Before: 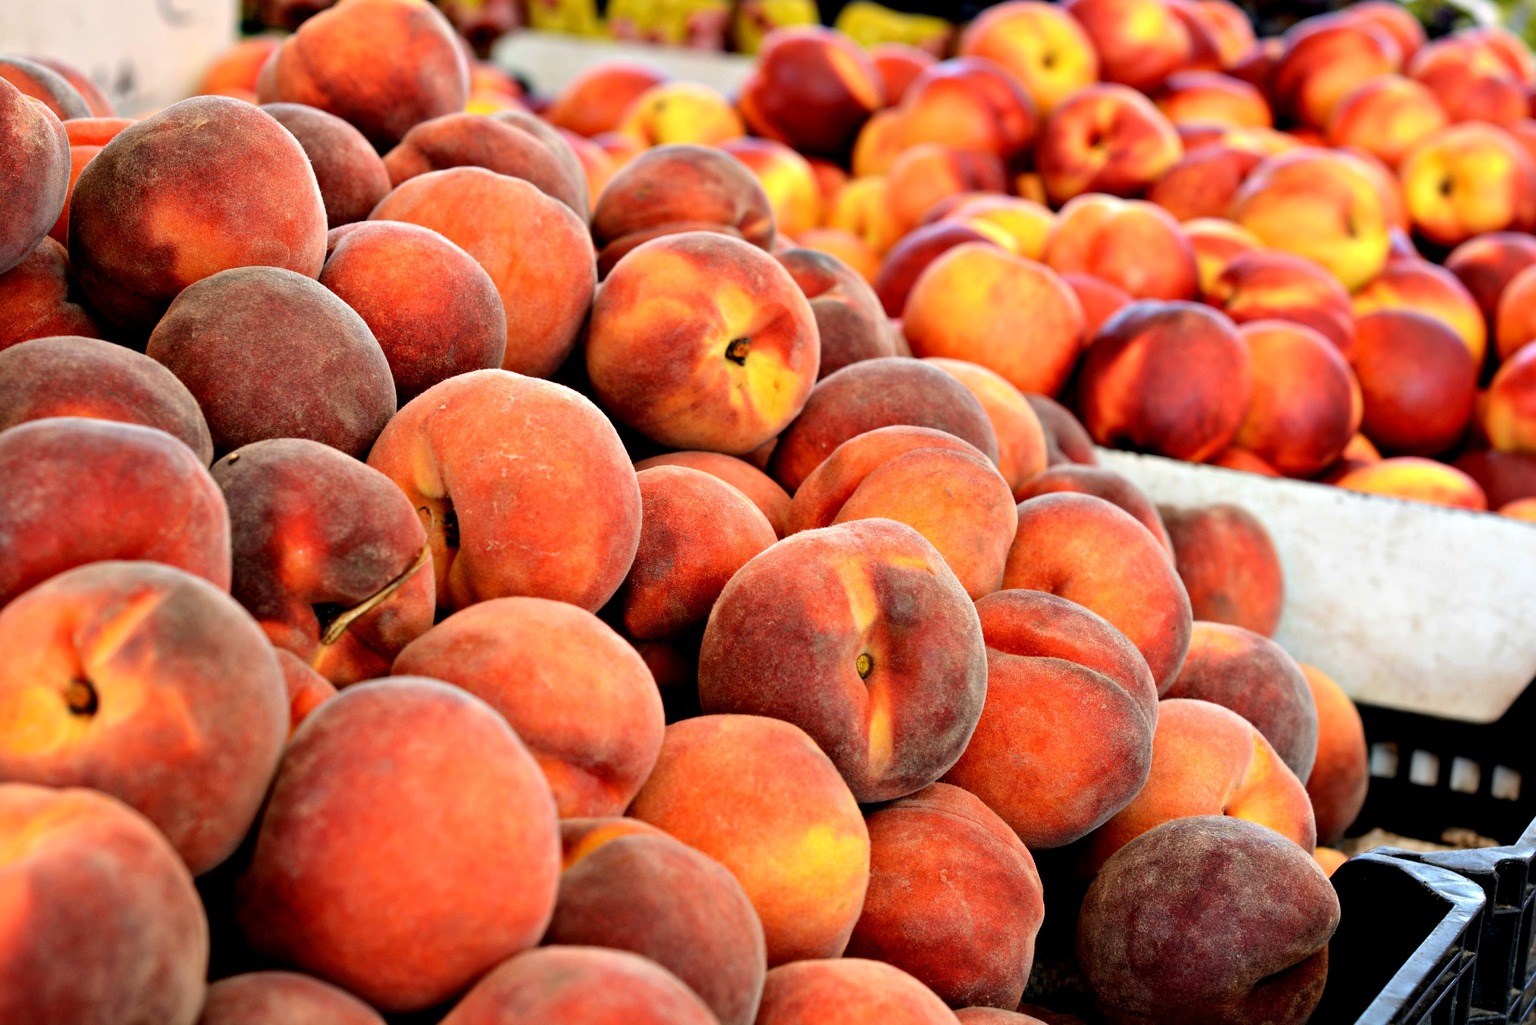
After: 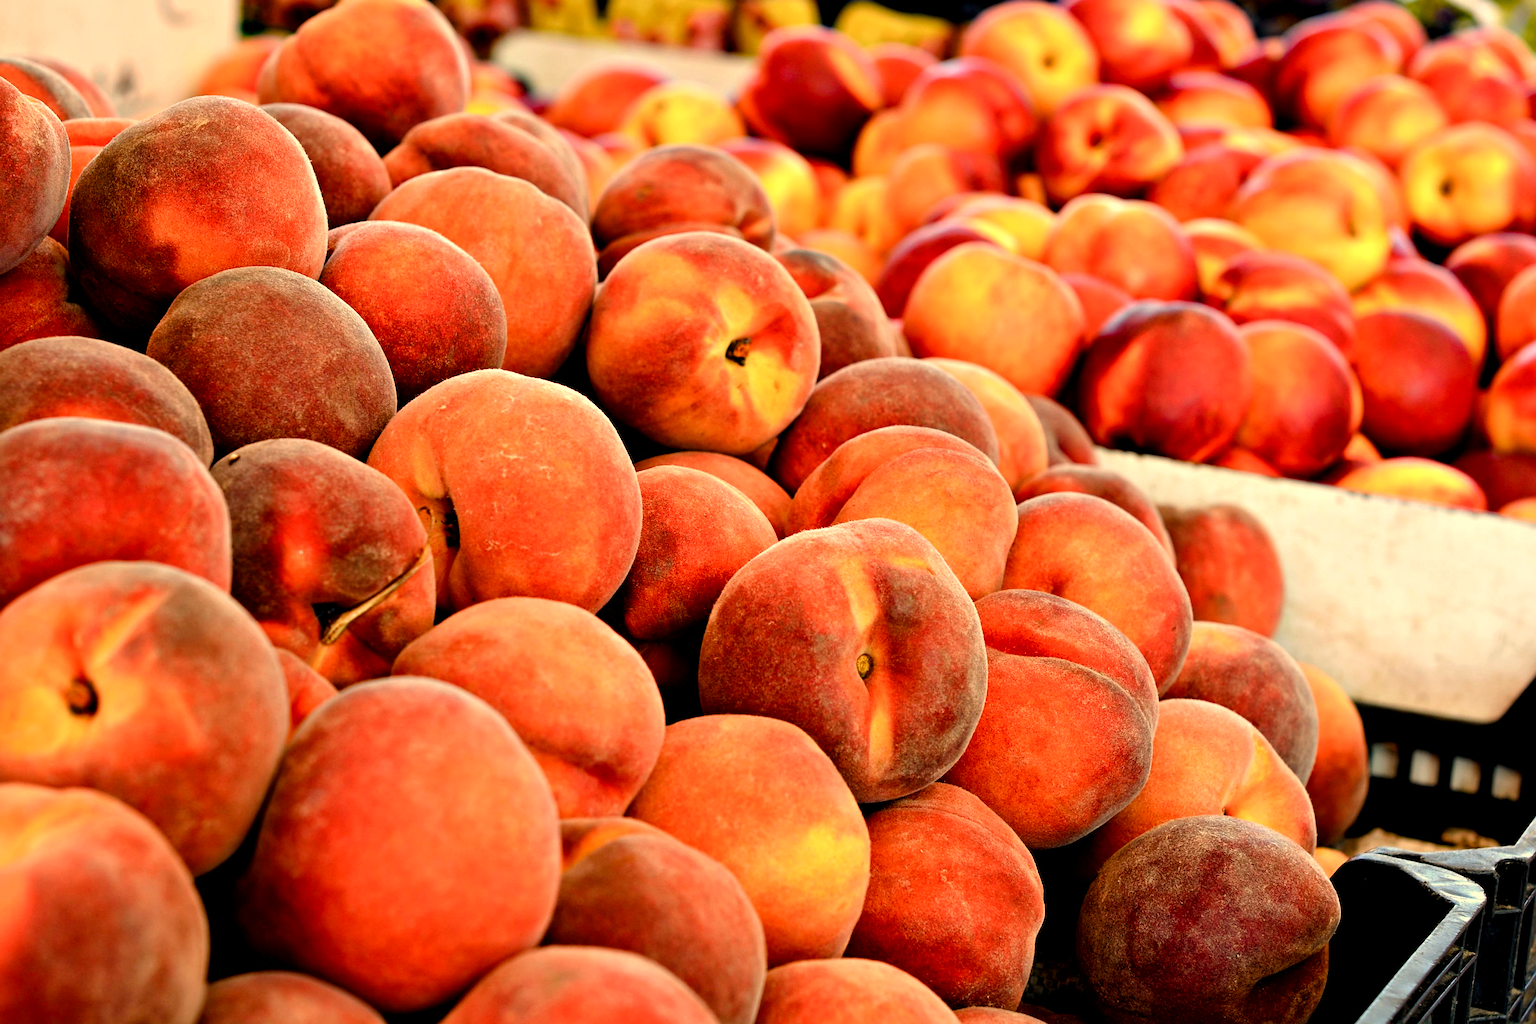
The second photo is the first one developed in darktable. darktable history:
color balance rgb: perceptual saturation grading › global saturation 20%, perceptual saturation grading › highlights -25%, perceptual saturation grading › shadows 25%
white balance: red 1.138, green 0.996, blue 0.812
sharpen: radius 2.529, amount 0.323
